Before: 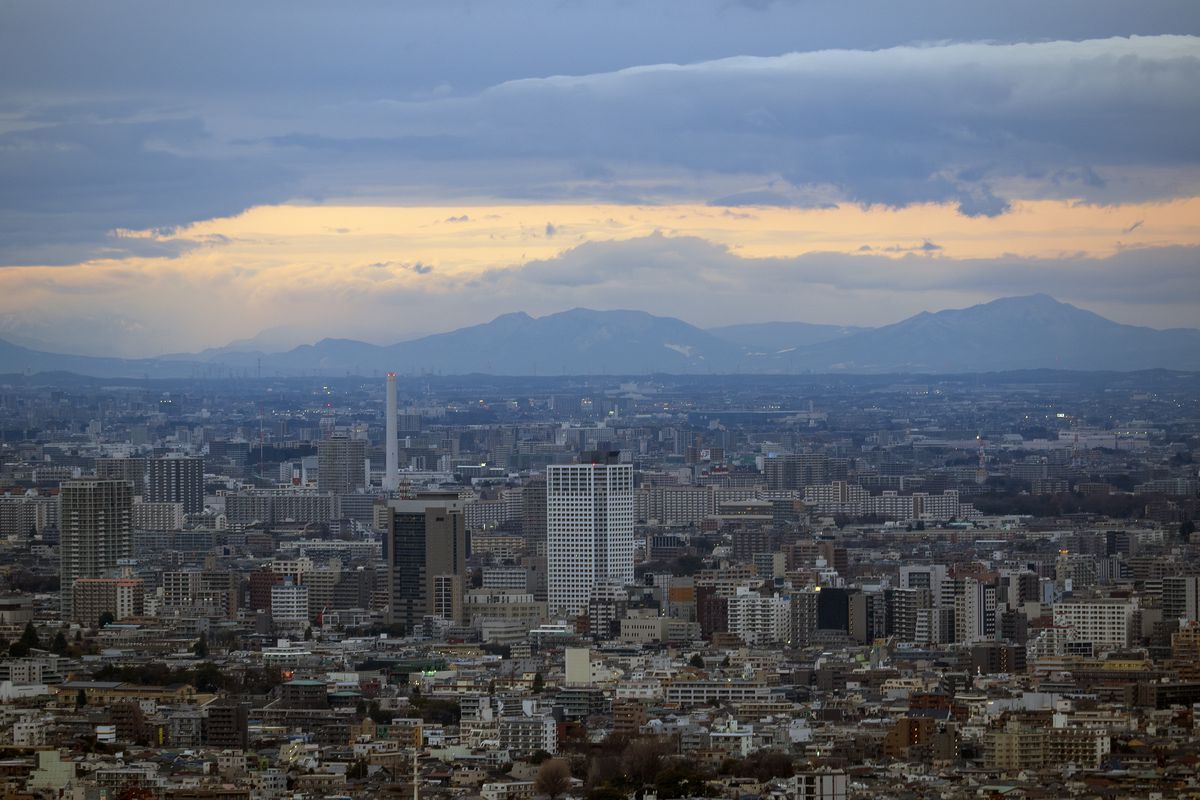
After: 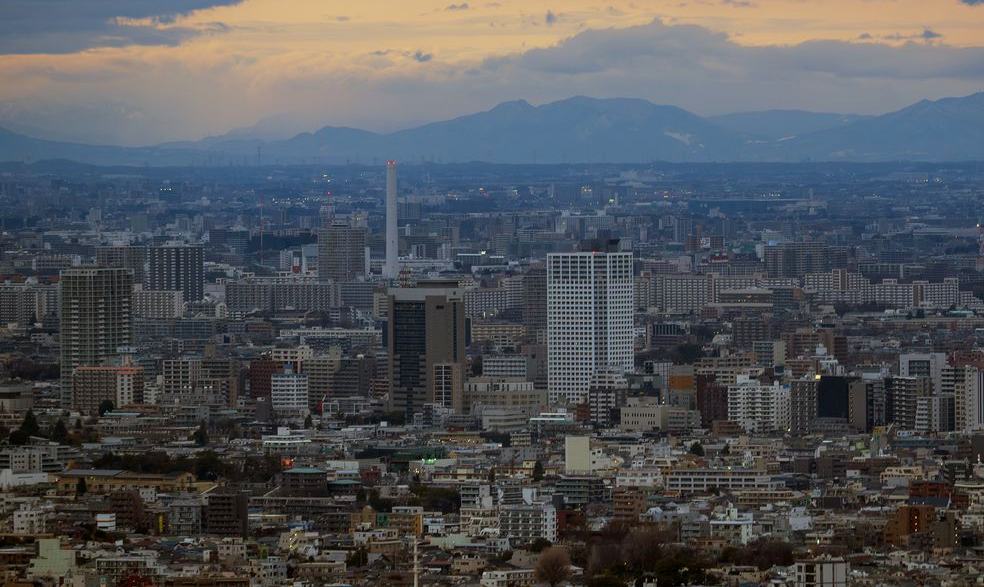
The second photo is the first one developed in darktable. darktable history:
graduated density: on, module defaults
crop: top 26.531%, right 17.959%
